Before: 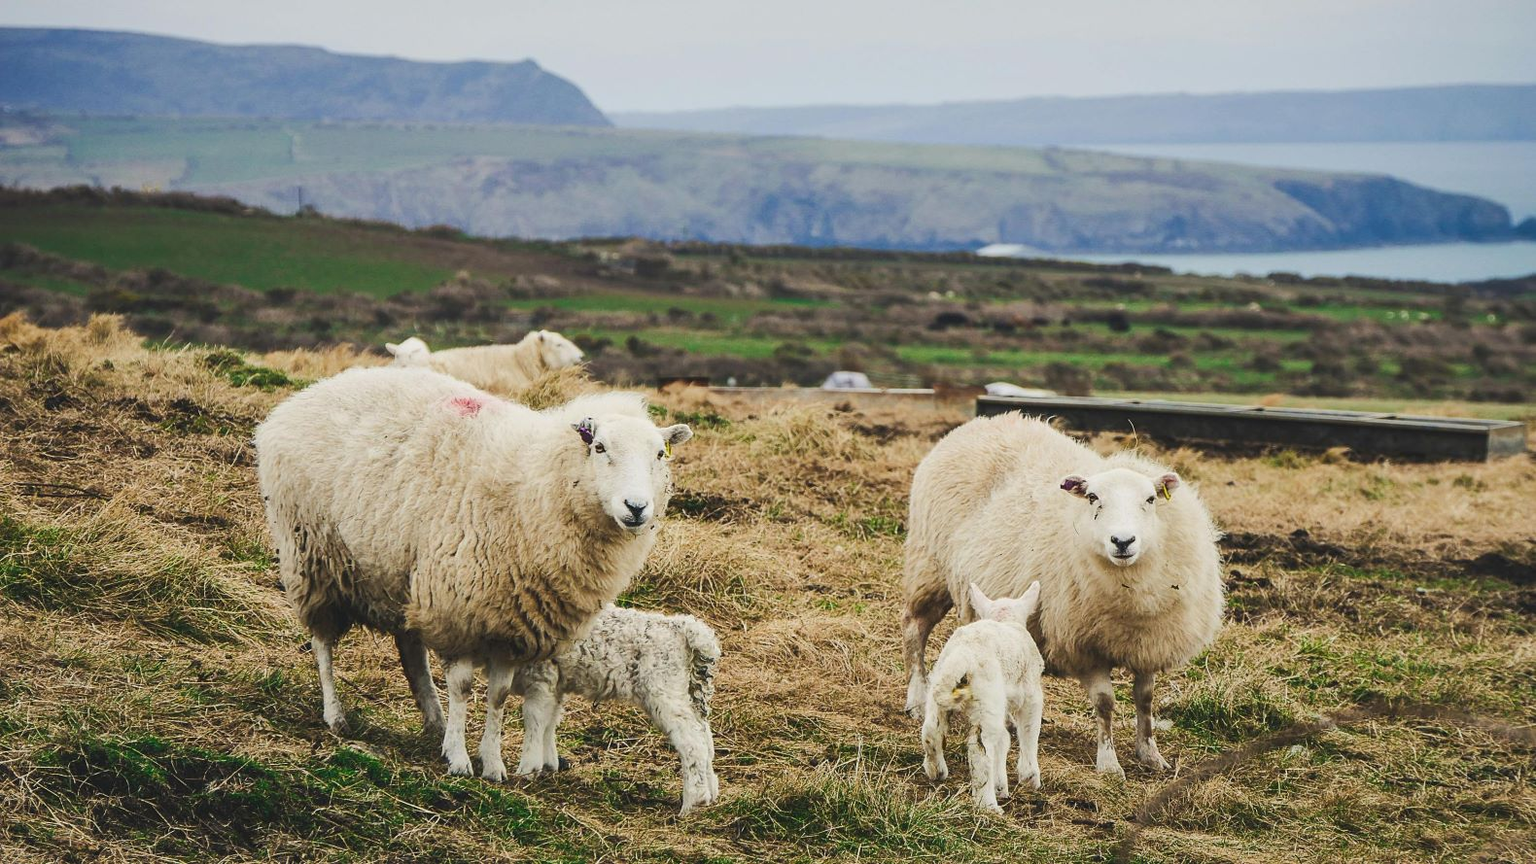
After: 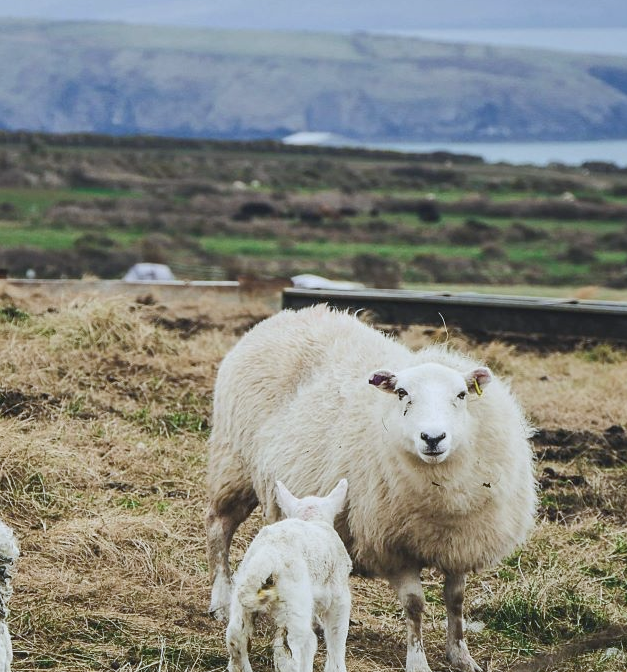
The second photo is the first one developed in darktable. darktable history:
contrast brightness saturation: saturation -0.17
white balance: red 0.967, blue 1.049
crop: left 45.721%, top 13.393%, right 14.118%, bottom 10.01%
color calibration: x 0.355, y 0.367, temperature 4700.38 K
